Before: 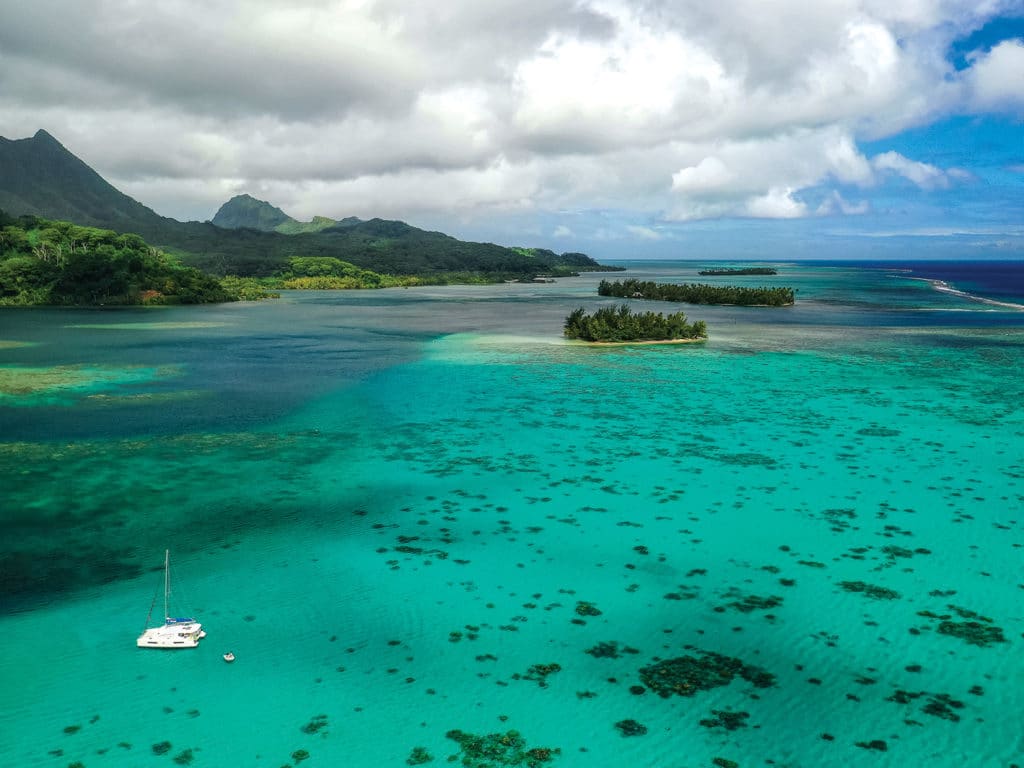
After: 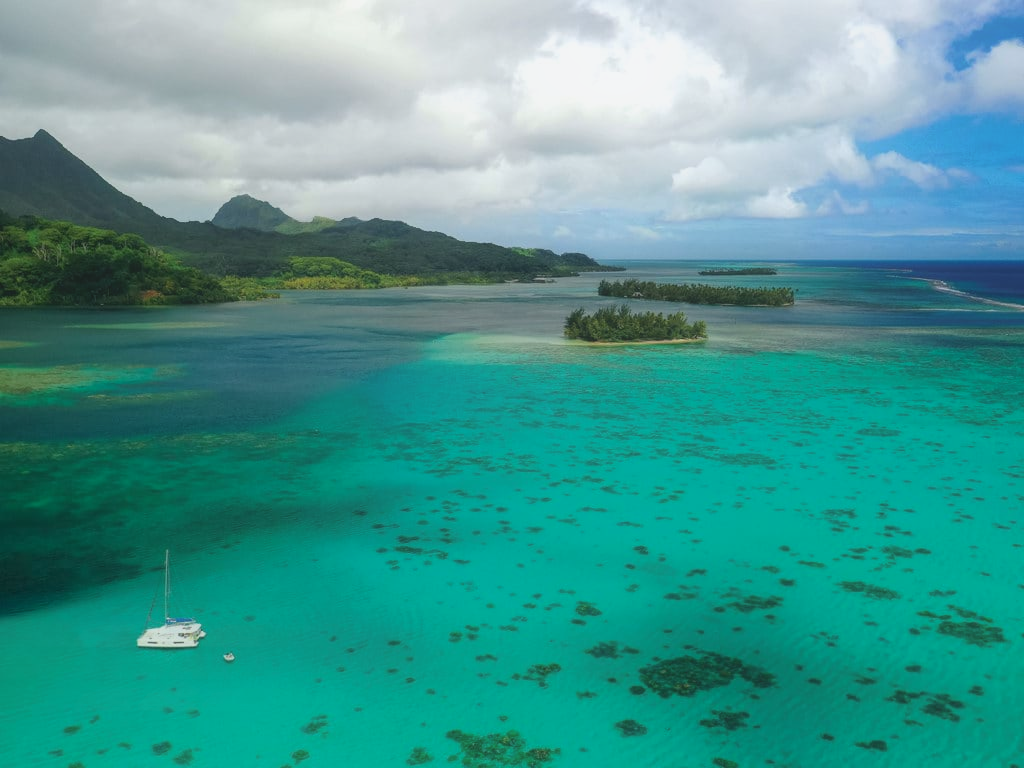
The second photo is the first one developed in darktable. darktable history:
contrast equalizer: octaves 7, y [[0.6 ×6], [0.55 ×6], [0 ×6], [0 ×6], [0 ×6]], mix -0.995
